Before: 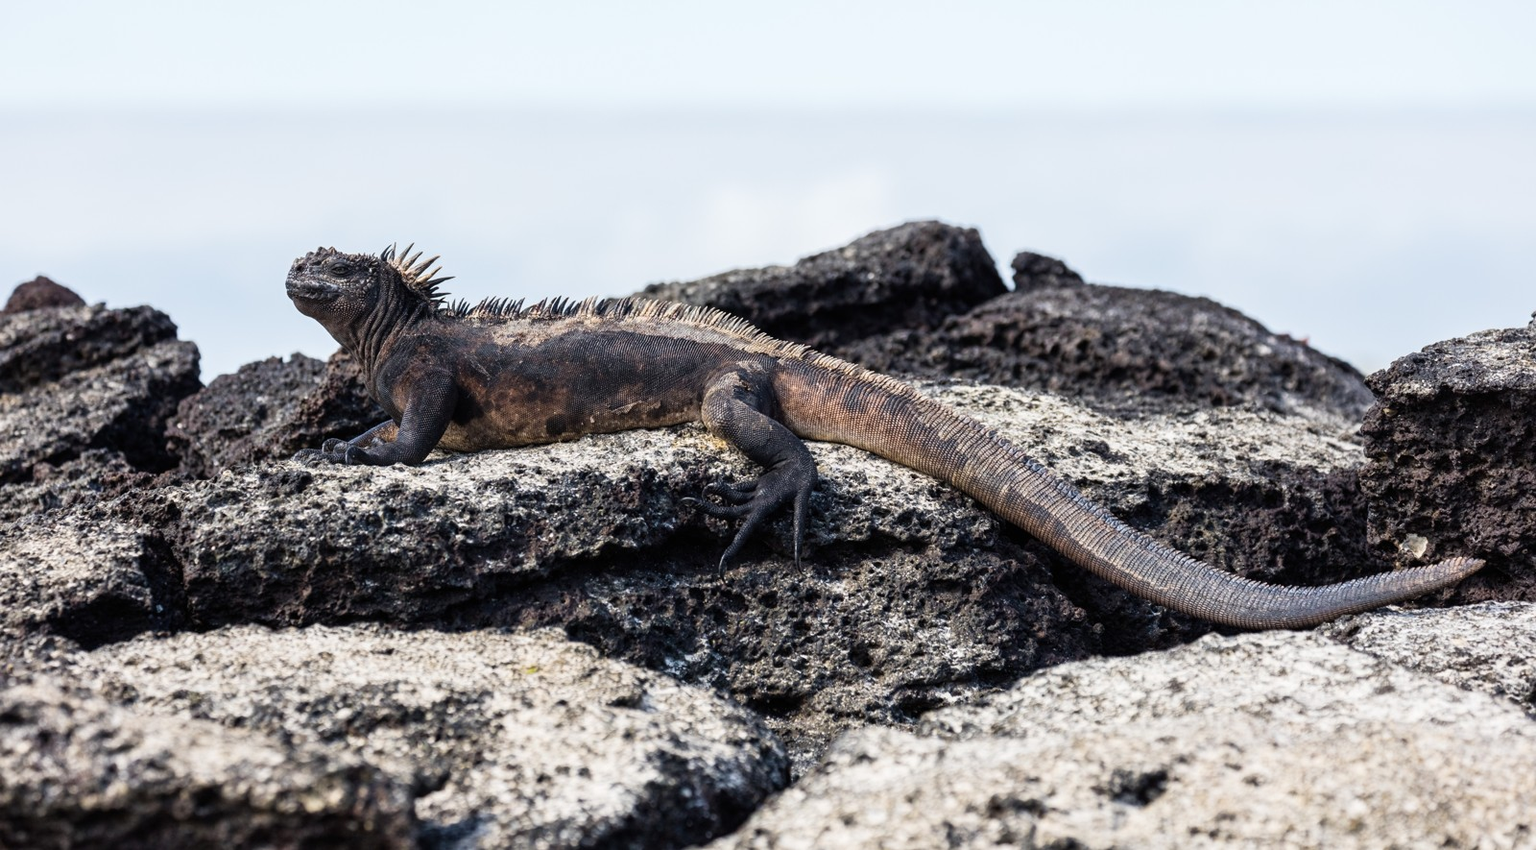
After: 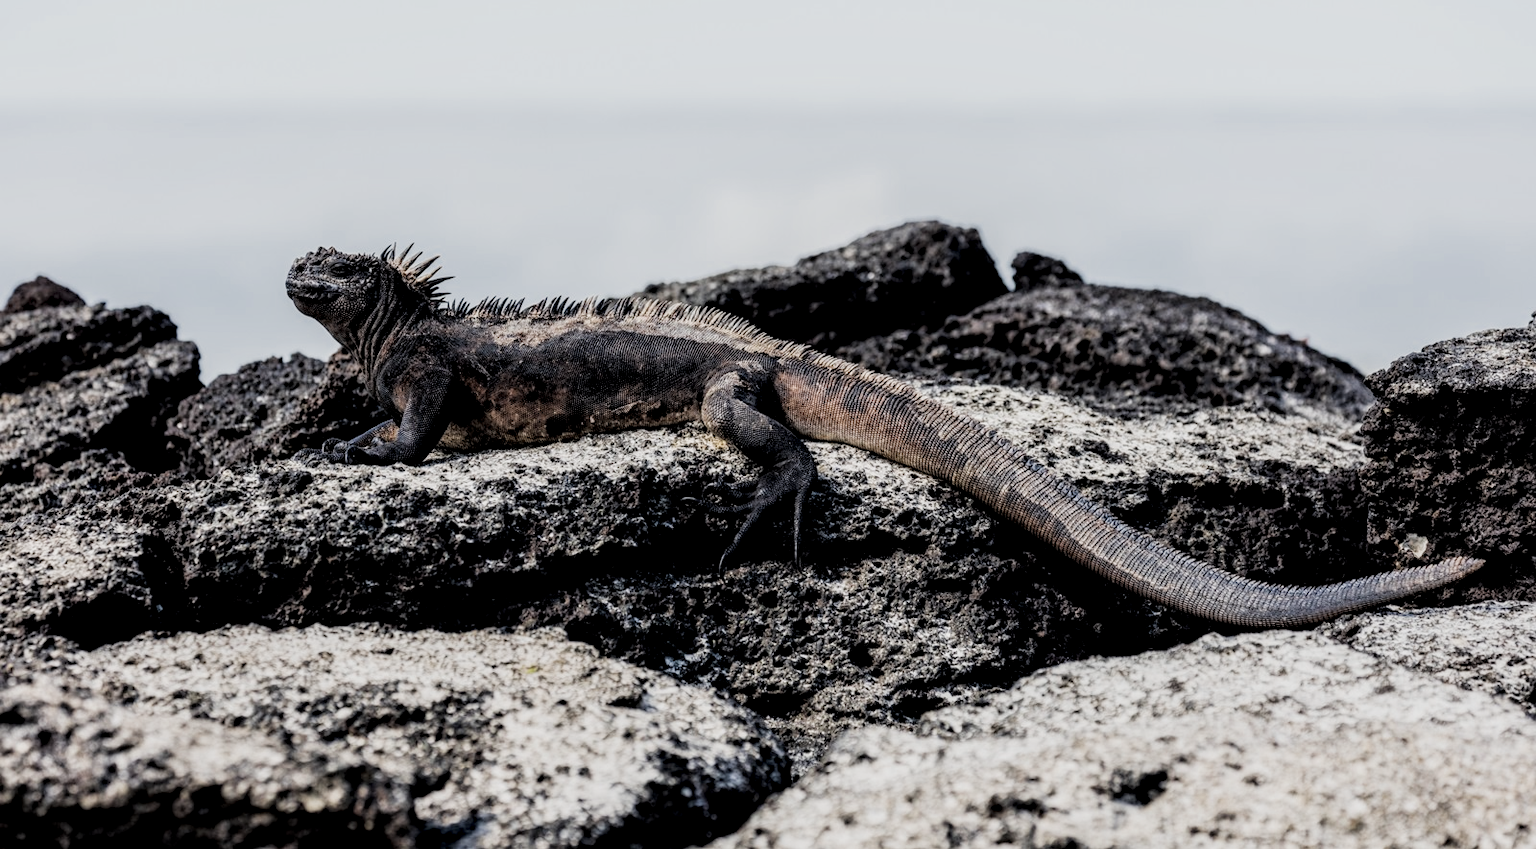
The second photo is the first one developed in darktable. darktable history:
filmic rgb: black relative exposure -5 EV, white relative exposure 3.5 EV, hardness 3.19, contrast 1.2, highlights saturation mix -50%
local contrast: shadows 94%
color zones: curves: ch0 [(0, 0.5) (0.125, 0.4) (0.25, 0.5) (0.375, 0.4) (0.5, 0.4) (0.625, 0.35) (0.75, 0.35) (0.875, 0.5)]; ch1 [(0, 0.35) (0.125, 0.45) (0.25, 0.35) (0.375, 0.35) (0.5, 0.35) (0.625, 0.35) (0.75, 0.45) (0.875, 0.35)]; ch2 [(0, 0.6) (0.125, 0.5) (0.25, 0.5) (0.375, 0.6) (0.5, 0.6) (0.625, 0.5) (0.75, 0.5) (0.875, 0.5)]
